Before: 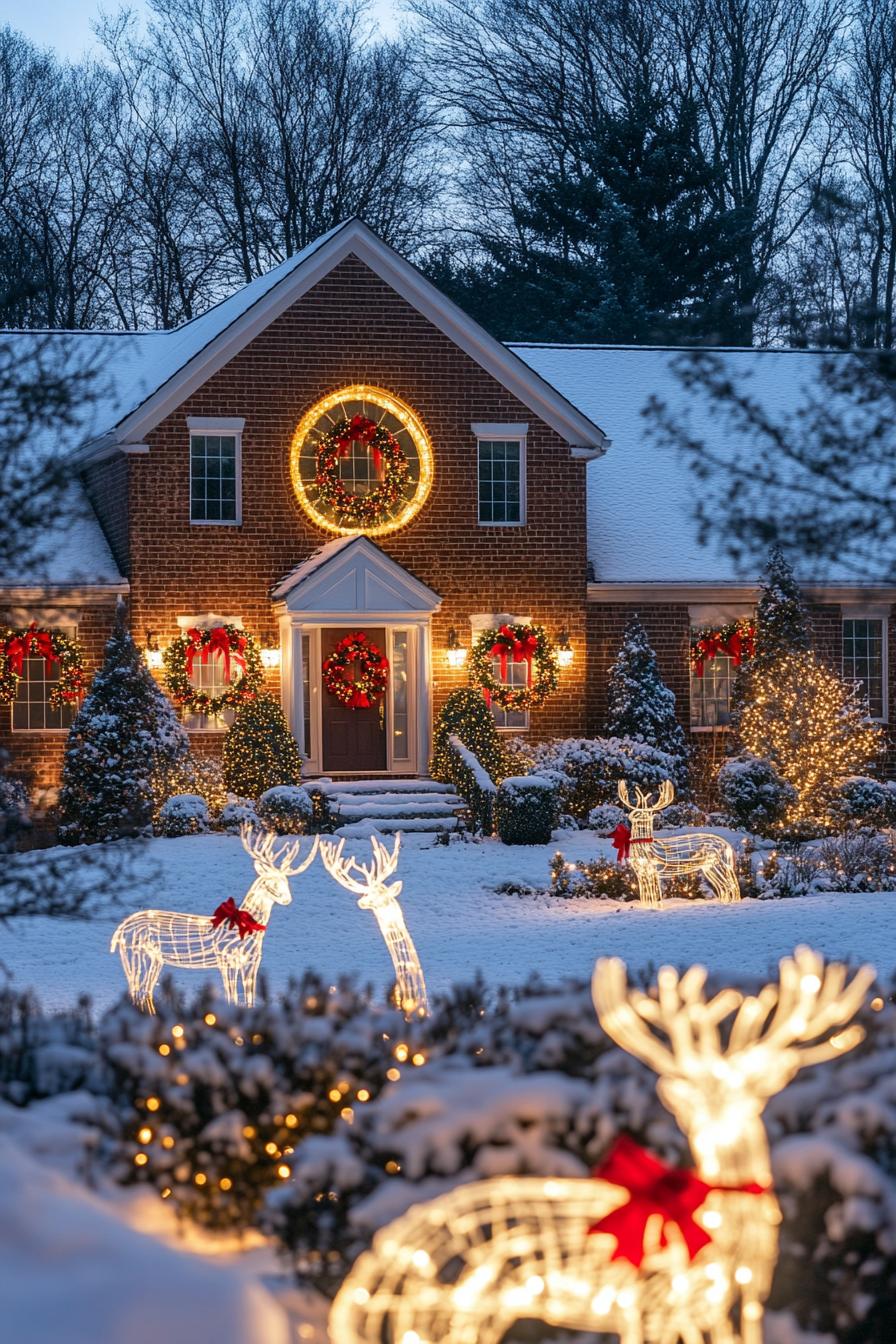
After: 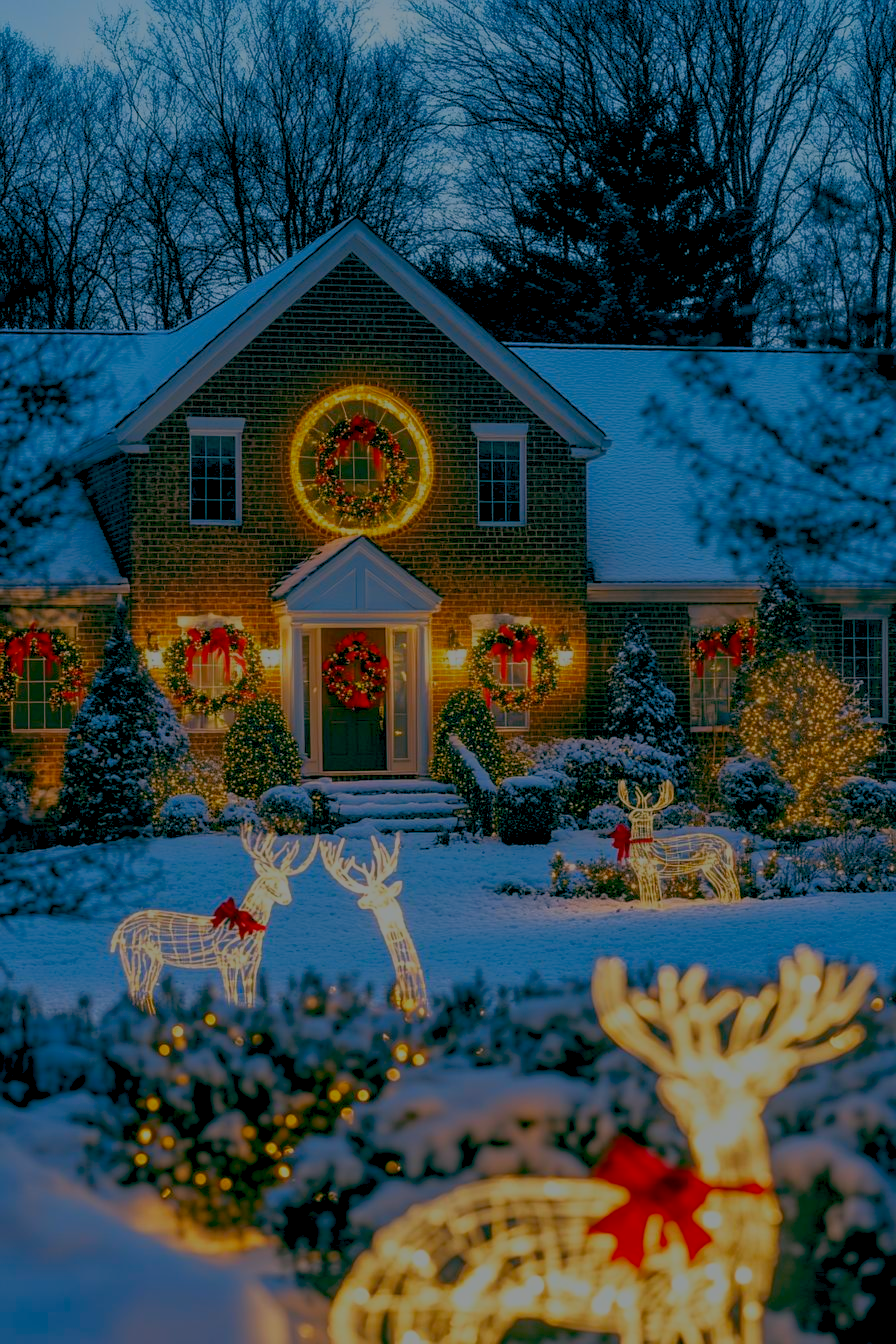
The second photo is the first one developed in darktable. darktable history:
color balance rgb: global offset › luminance -0.332%, global offset › chroma 0.115%, global offset › hue 168.04°, linear chroma grading › global chroma 32.97%, perceptual saturation grading › global saturation 0.616%, perceptual brilliance grading › mid-tones 9.047%, perceptual brilliance grading › shadows 14.265%, contrast -29.675%
tone equalizer: -8 EV -1.96 EV, -7 EV -2 EV, -6 EV -1.96 EV, -5 EV -1.99 EV, -4 EV -1.97 EV, -3 EV -1.98 EV, -2 EV -1.99 EV, -1 EV -1.61 EV, +0 EV -1.98 EV, edges refinement/feathering 500, mask exposure compensation -1.57 EV, preserve details no
